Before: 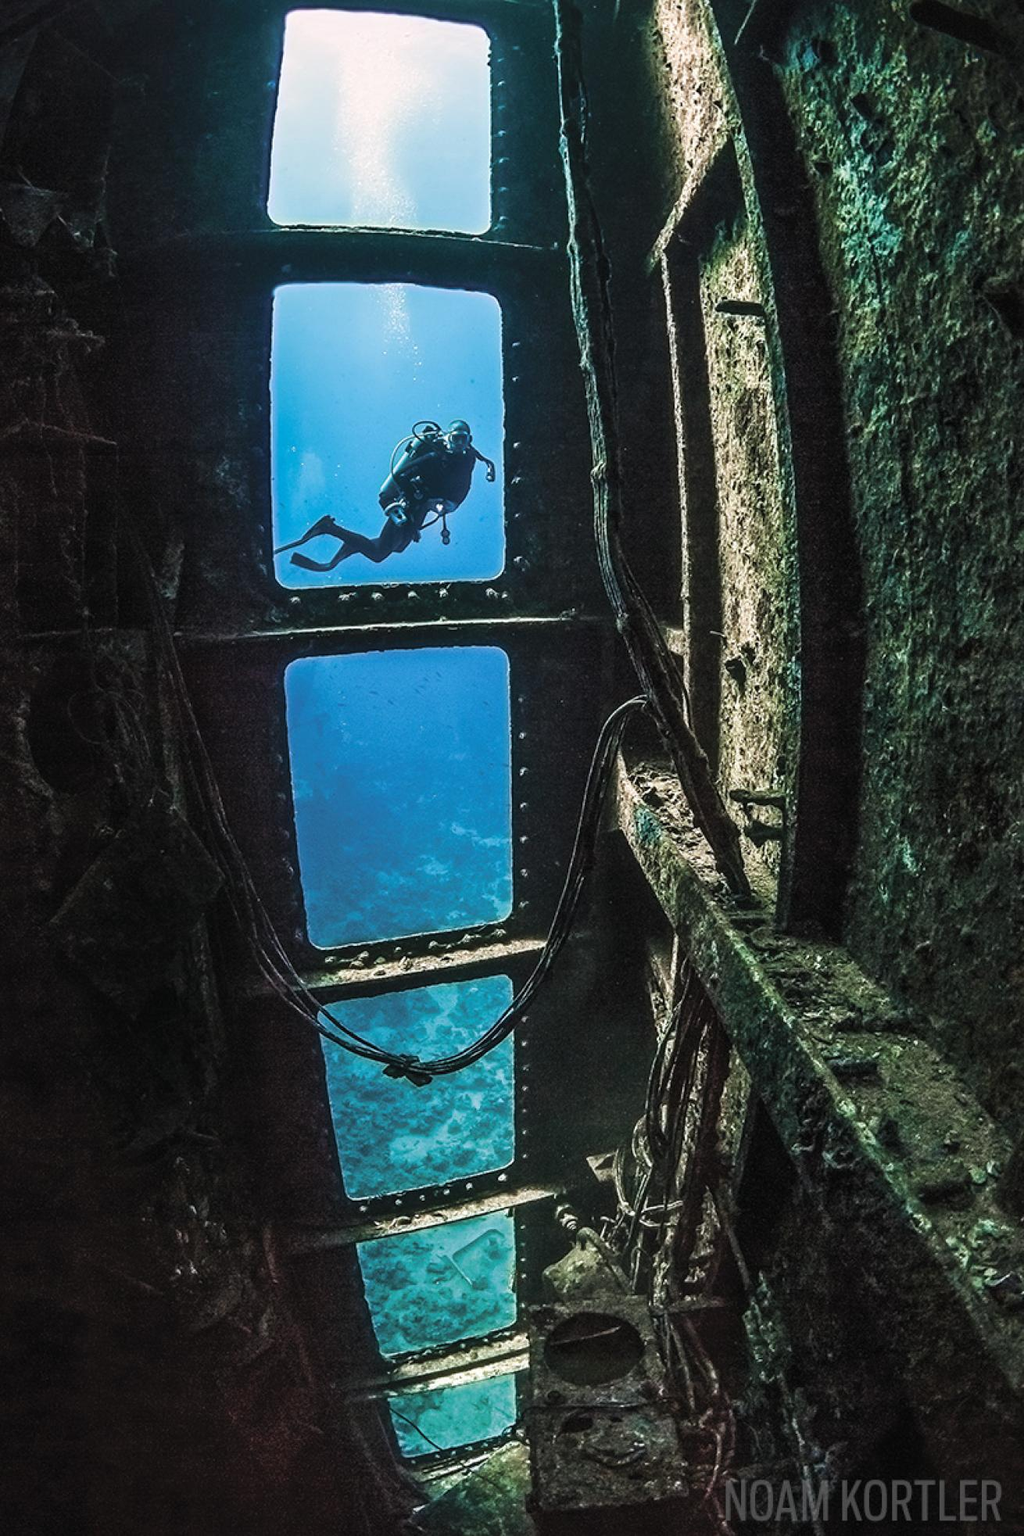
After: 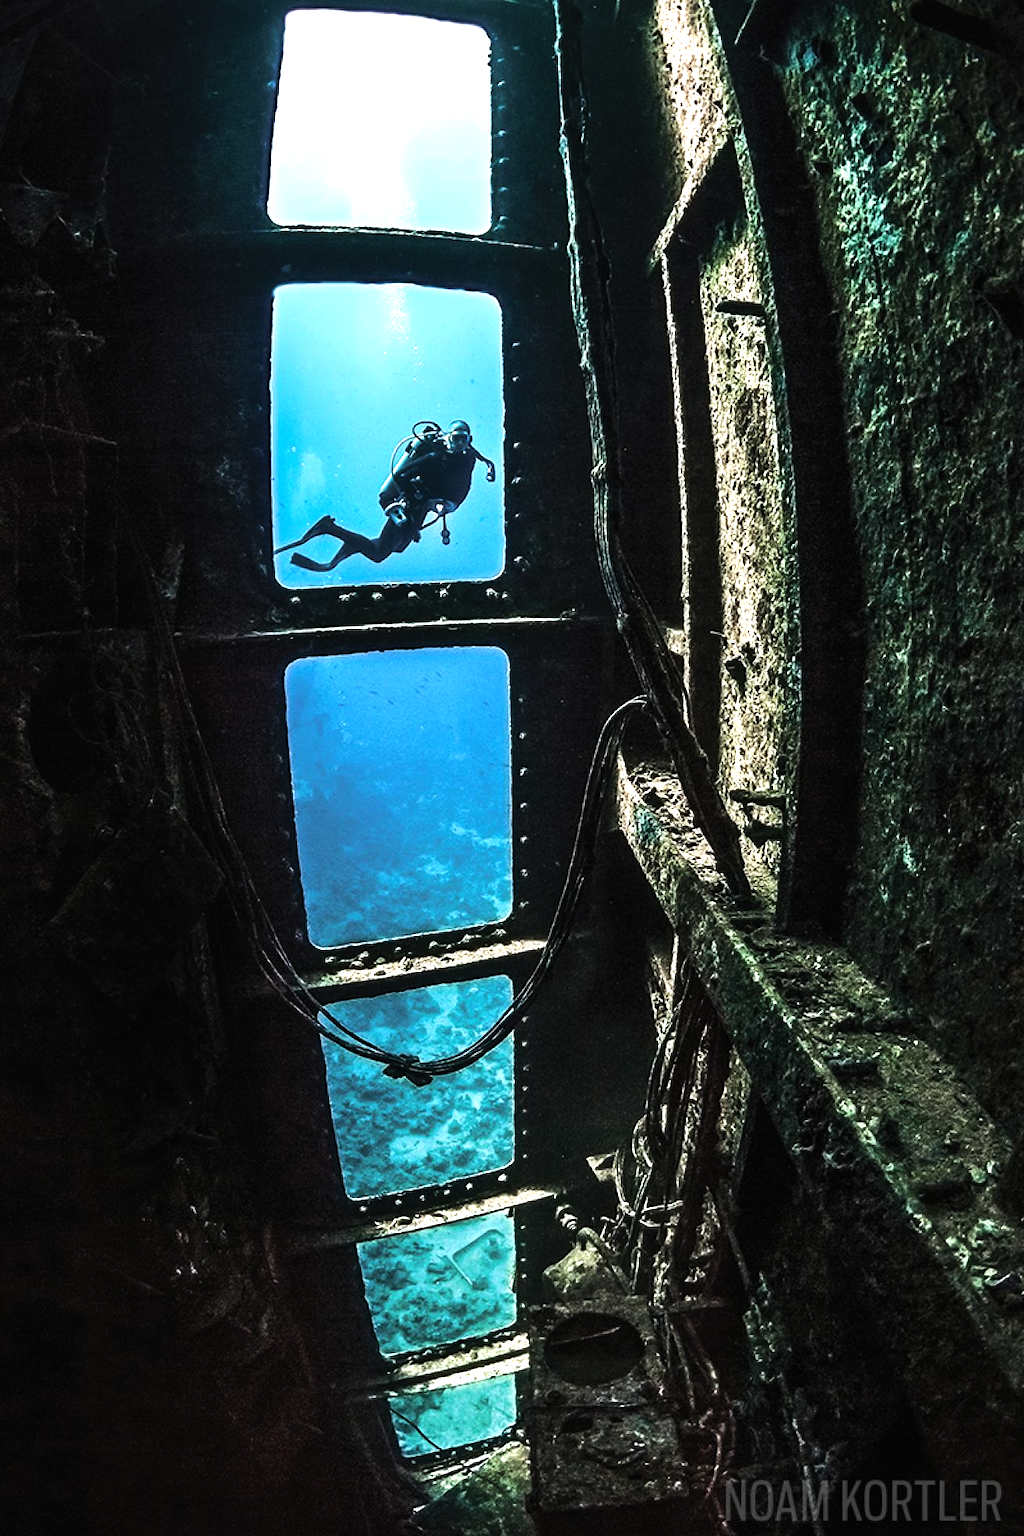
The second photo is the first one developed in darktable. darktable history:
tone equalizer: -8 EV -1.07 EV, -7 EV -1.05 EV, -6 EV -0.896 EV, -5 EV -0.616 EV, -3 EV 0.558 EV, -2 EV 0.867 EV, -1 EV 0.994 EV, +0 EV 1.08 EV, edges refinement/feathering 500, mask exposure compensation -1.57 EV, preserve details no
exposure: exposure -0.064 EV, compensate exposure bias true, compensate highlight preservation false
